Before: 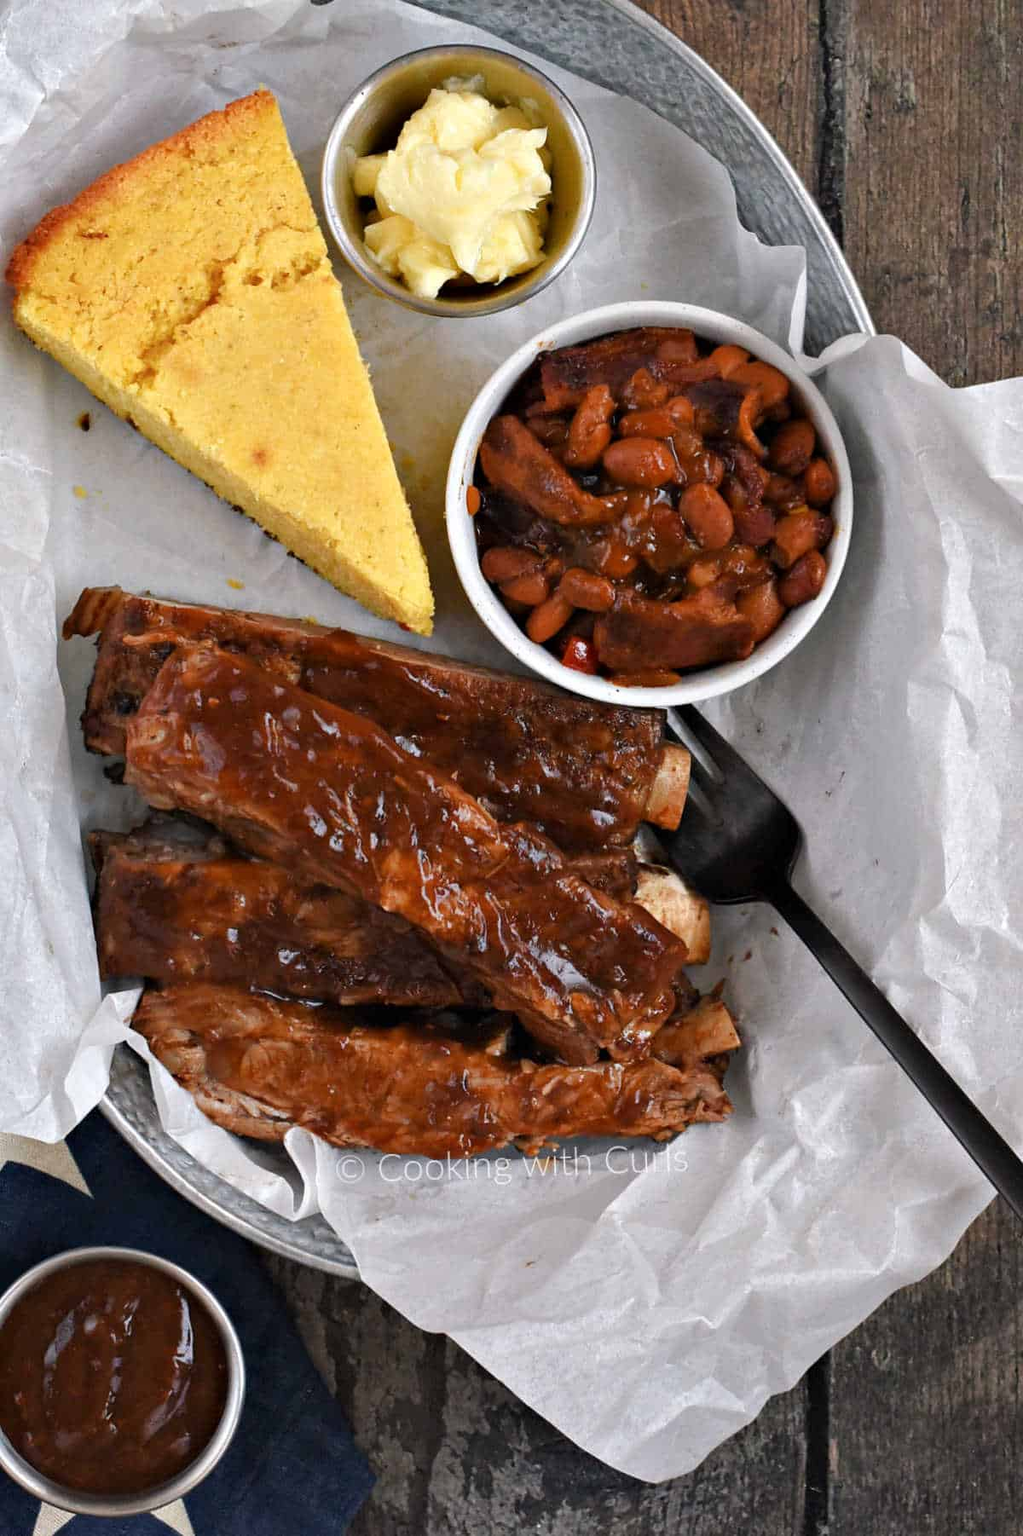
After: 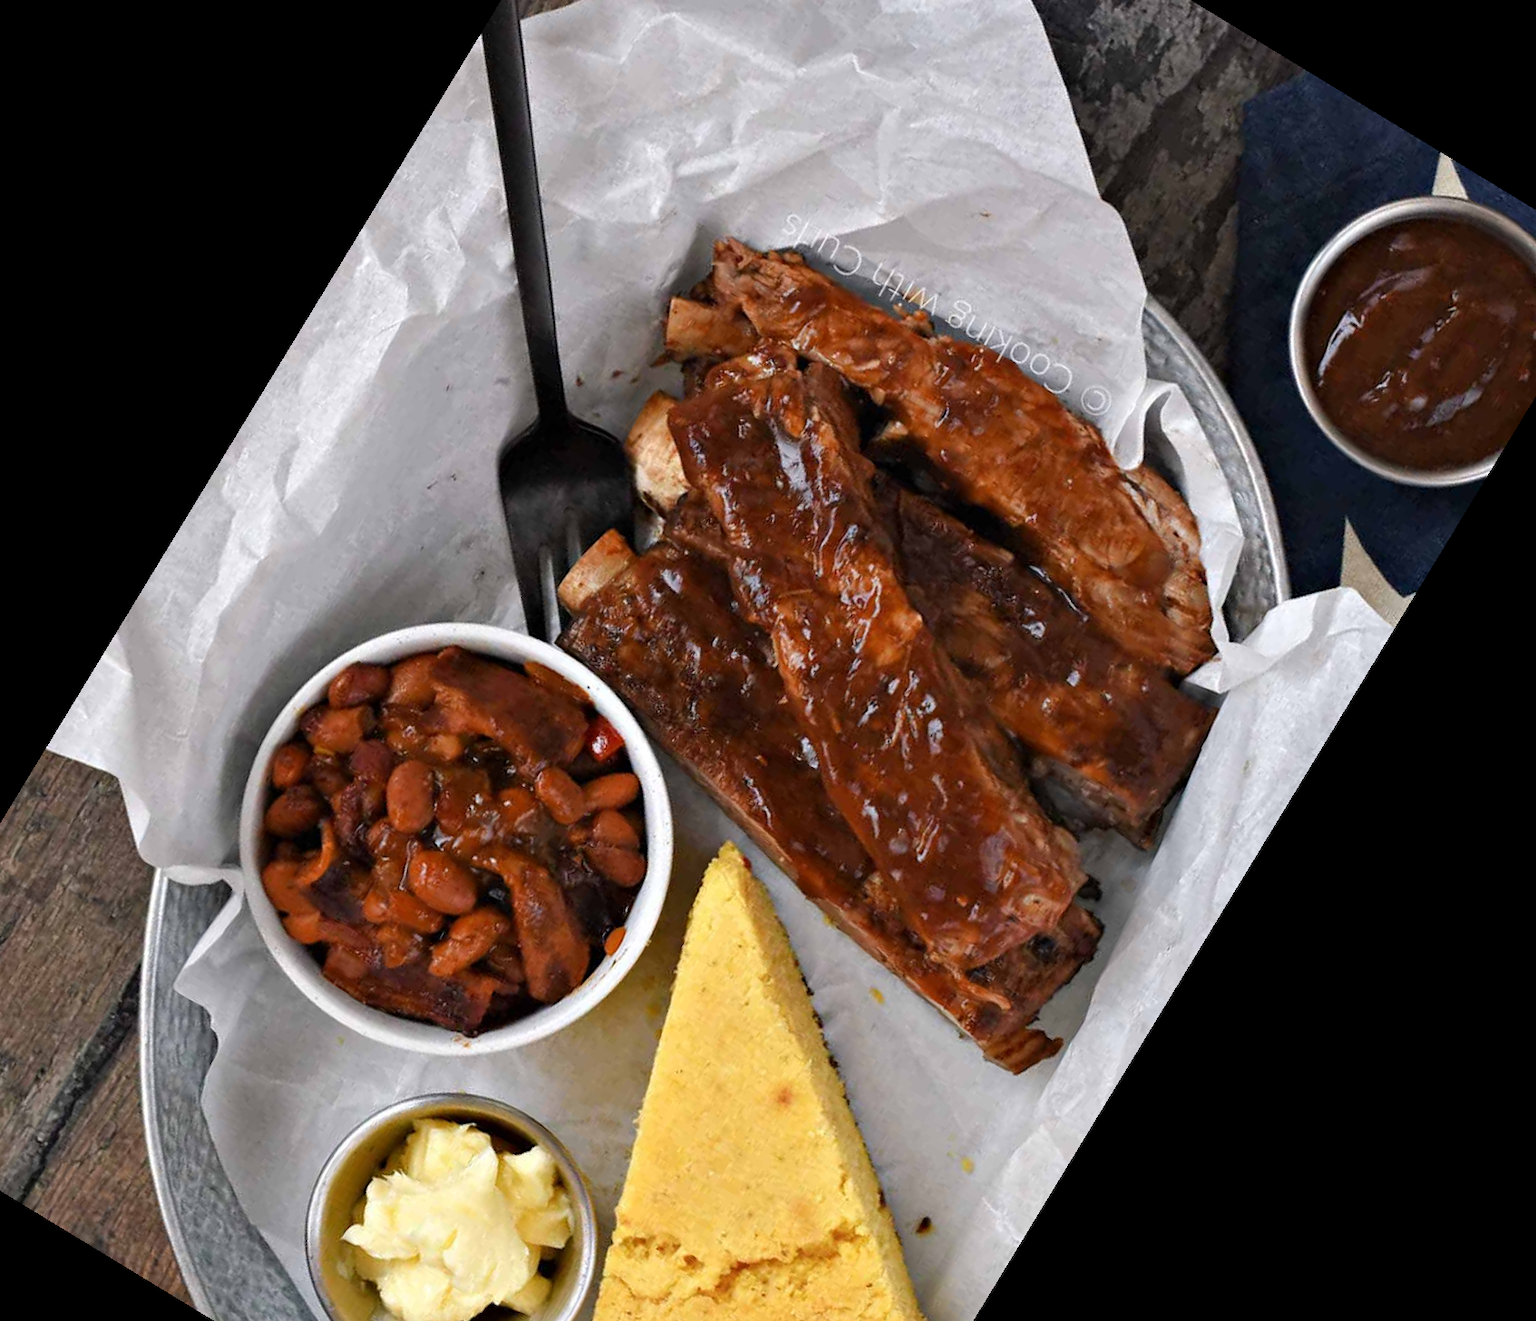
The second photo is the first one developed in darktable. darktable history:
crop and rotate: angle 148.68°, left 9.111%, top 15.603%, right 4.588%, bottom 17.041%
exposure: compensate highlight preservation false
